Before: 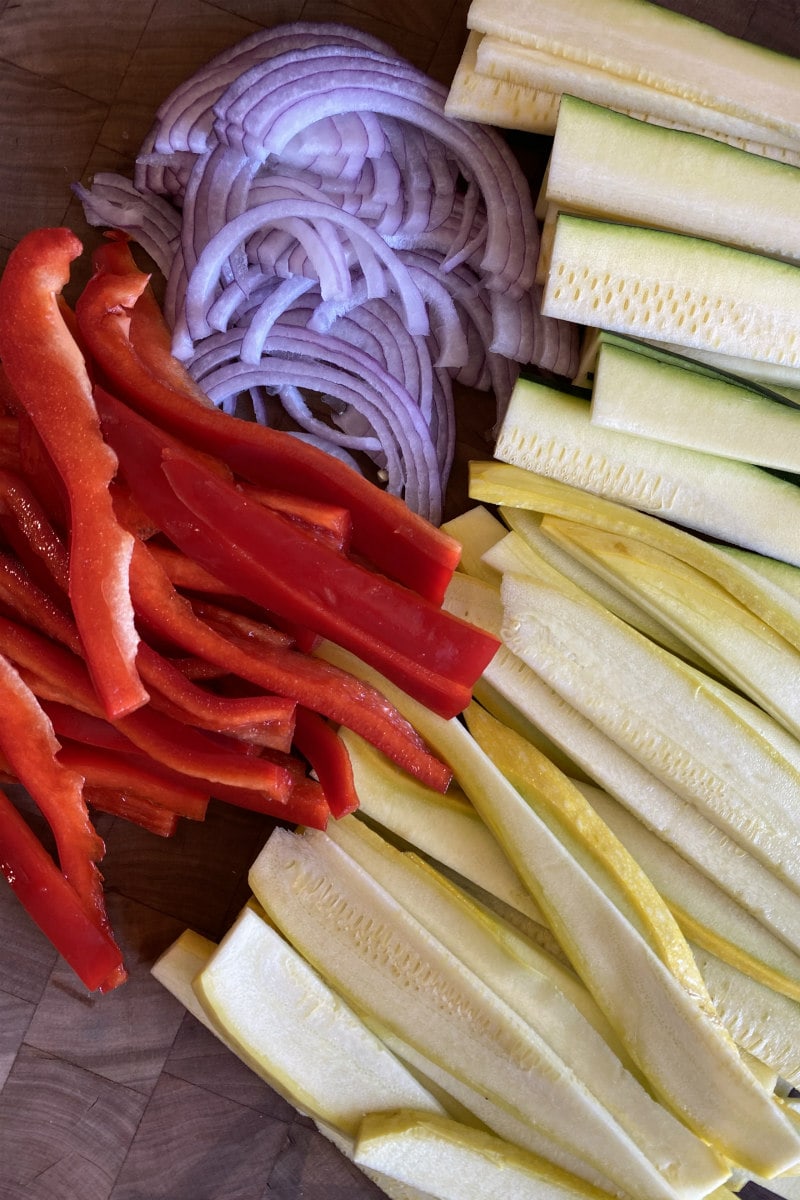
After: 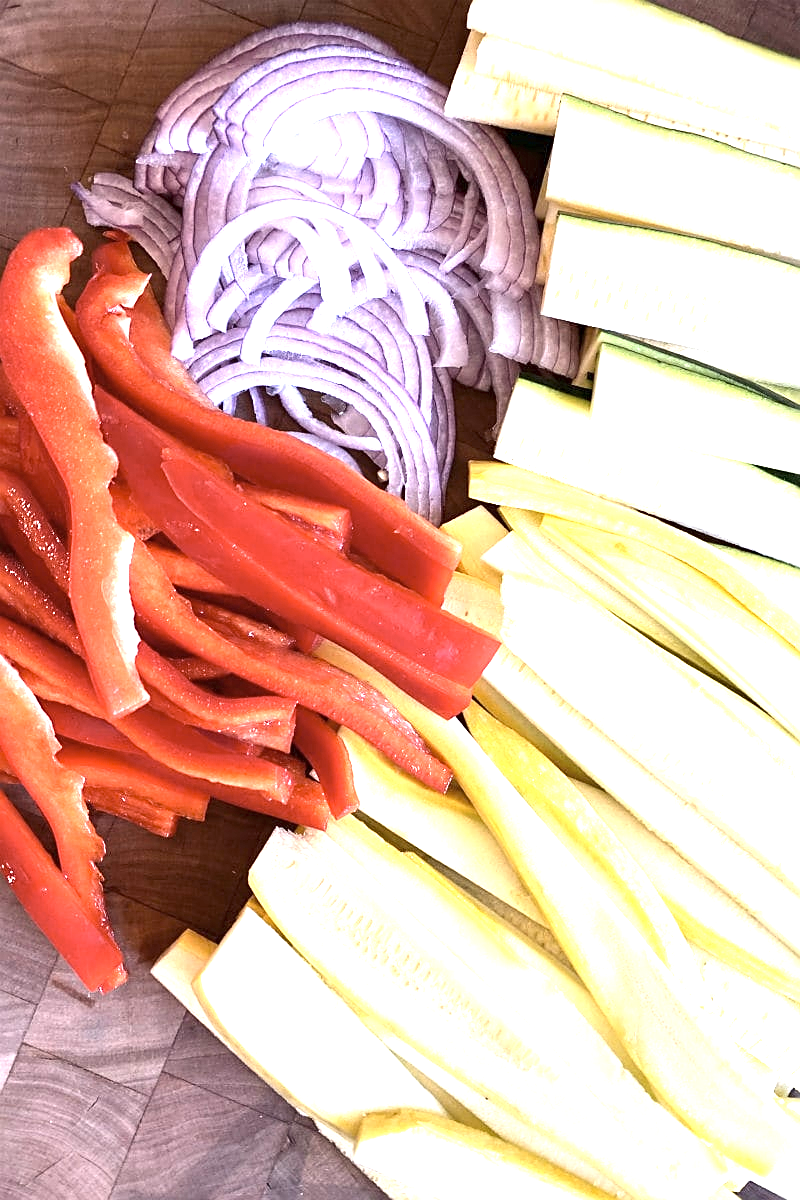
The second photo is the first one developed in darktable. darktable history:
exposure: exposure 2.012 EV, compensate exposure bias true, compensate highlight preservation false
contrast brightness saturation: contrast 0.098, saturation -0.299
sharpen: on, module defaults
